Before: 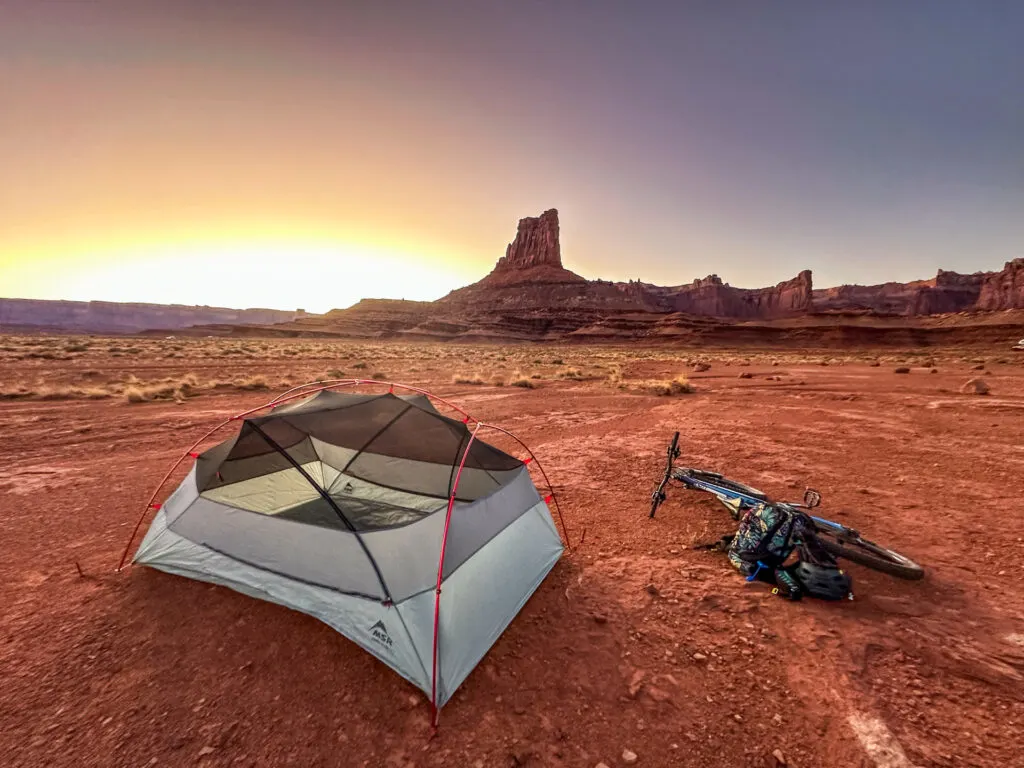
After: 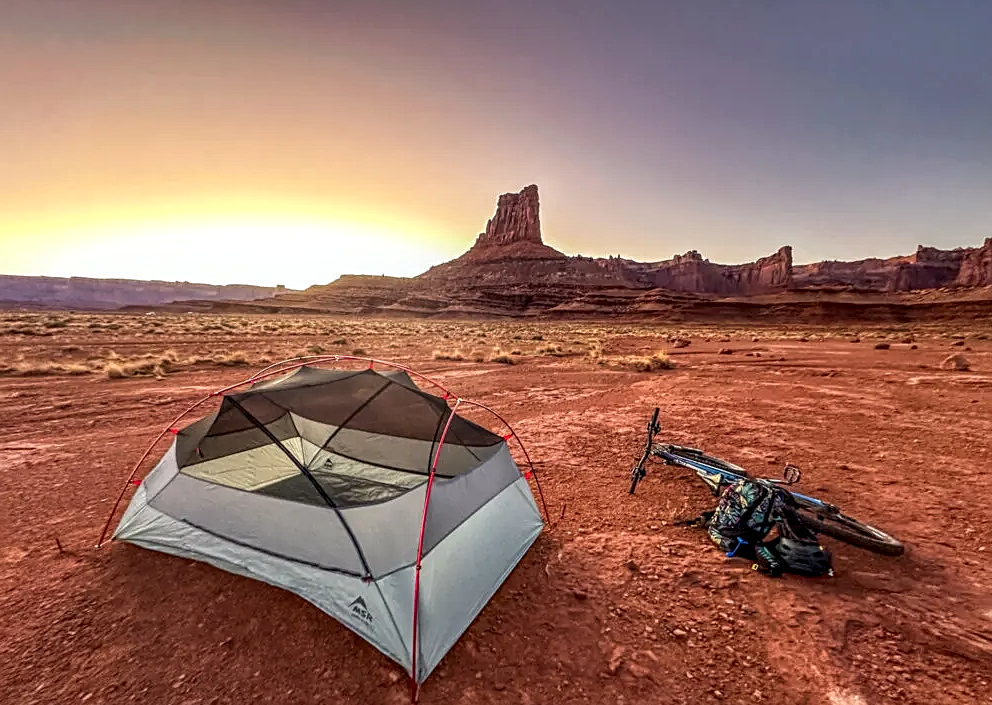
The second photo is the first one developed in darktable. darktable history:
sharpen: on, module defaults
local contrast: on, module defaults
crop: left 1.964%, top 3.251%, right 1.122%, bottom 4.933%
